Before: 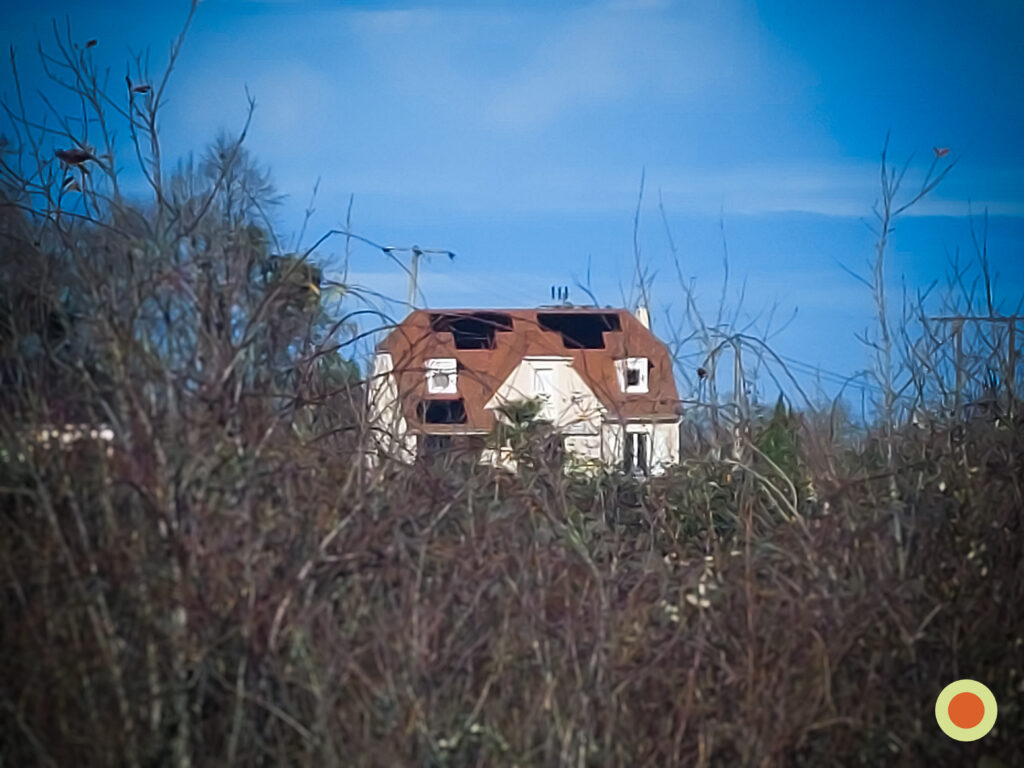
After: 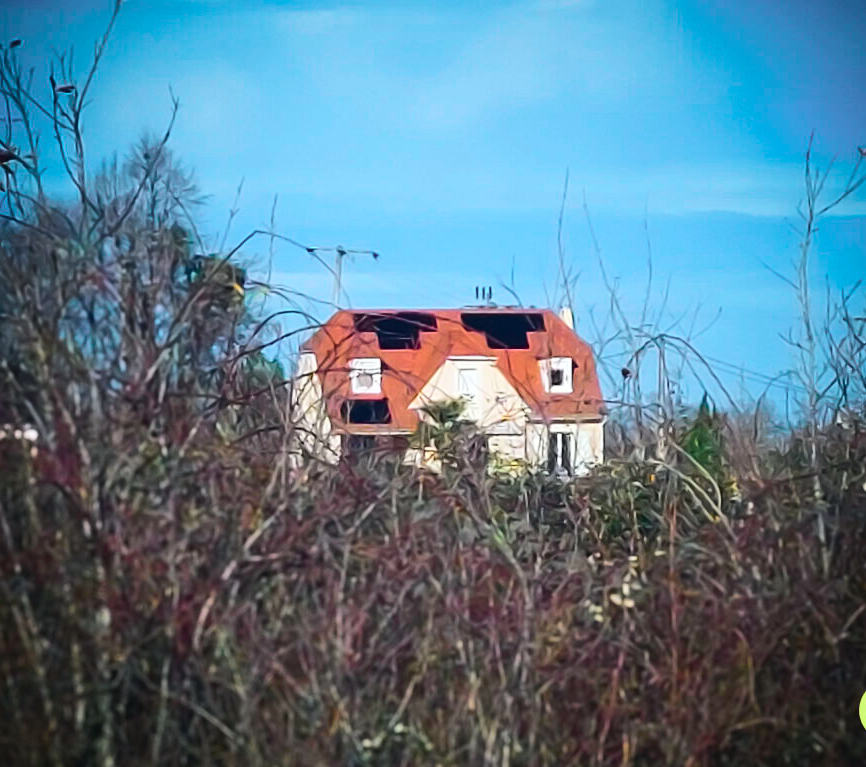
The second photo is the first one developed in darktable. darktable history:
tone curve: curves: ch0 [(0, 0.023) (0.103, 0.087) (0.277, 0.28) (0.438, 0.547) (0.546, 0.678) (0.735, 0.843) (0.994, 1)]; ch1 [(0, 0) (0.371, 0.261) (0.465, 0.42) (0.488, 0.477) (0.512, 0.513) (0.542, 0.581) (0.574, 0.647) (0.636, 0.747) (1, 1)]; ch2 [(0, 0) (0.369, 0.388) (0.449, 0.431) (0.478, 0.471) (0.516, 0.517) (0.575, 0.642) (0.649, 0.726) (1, 1)], color space Lab, independent channels, preserve colors none
crop: left 7.471%, right 7.863%
